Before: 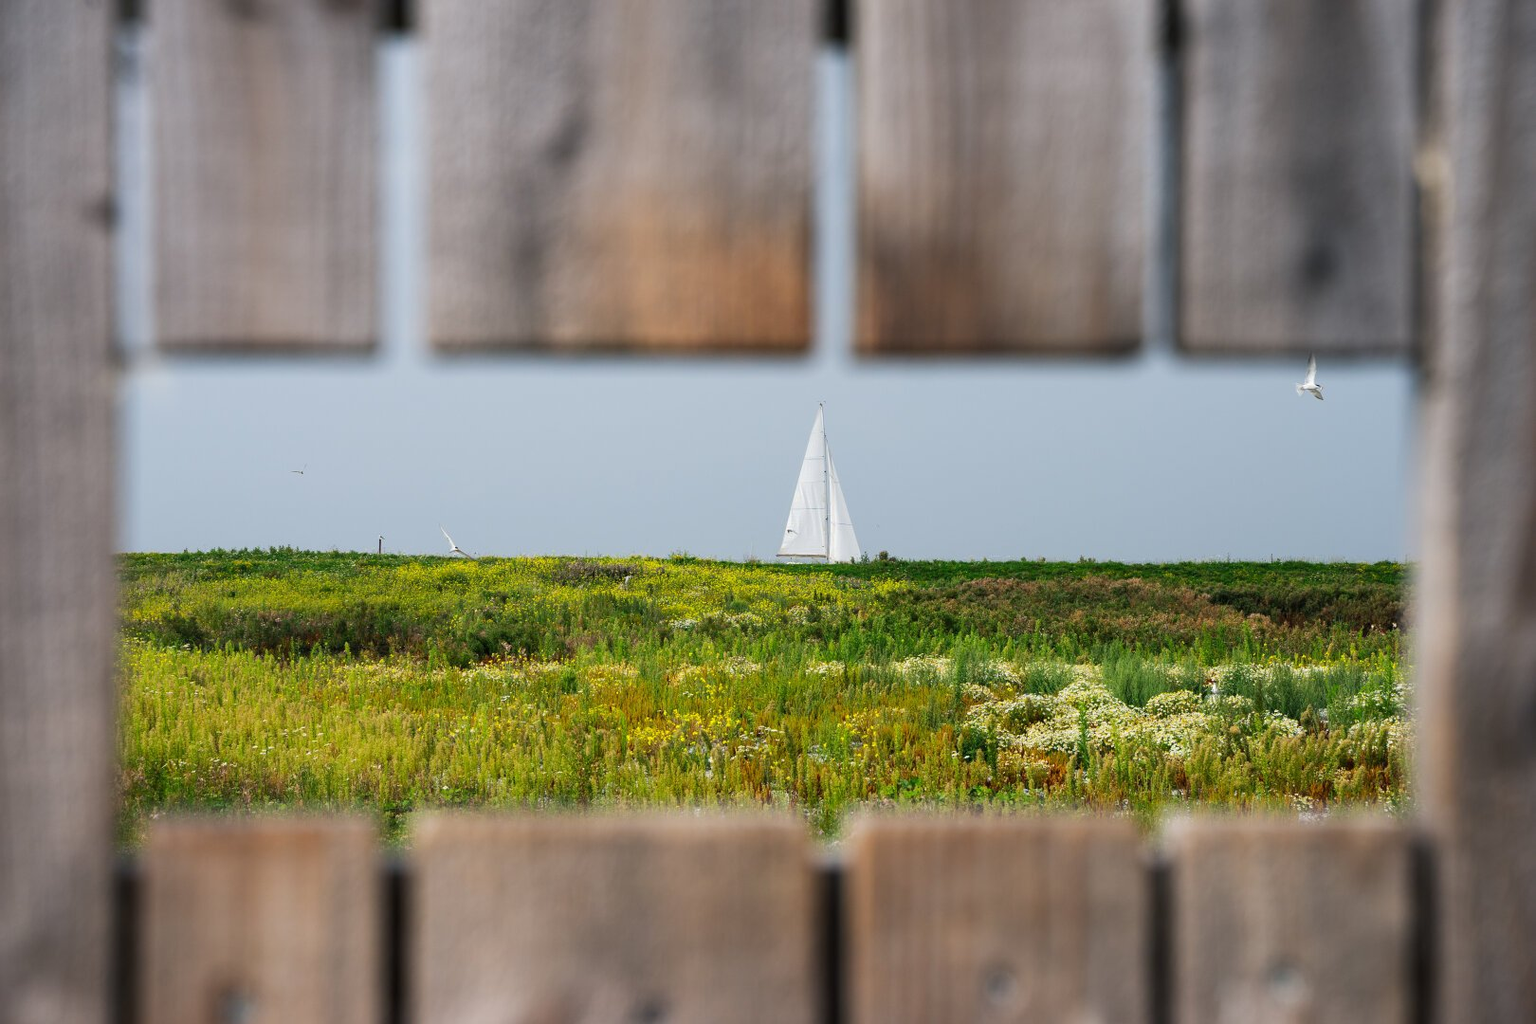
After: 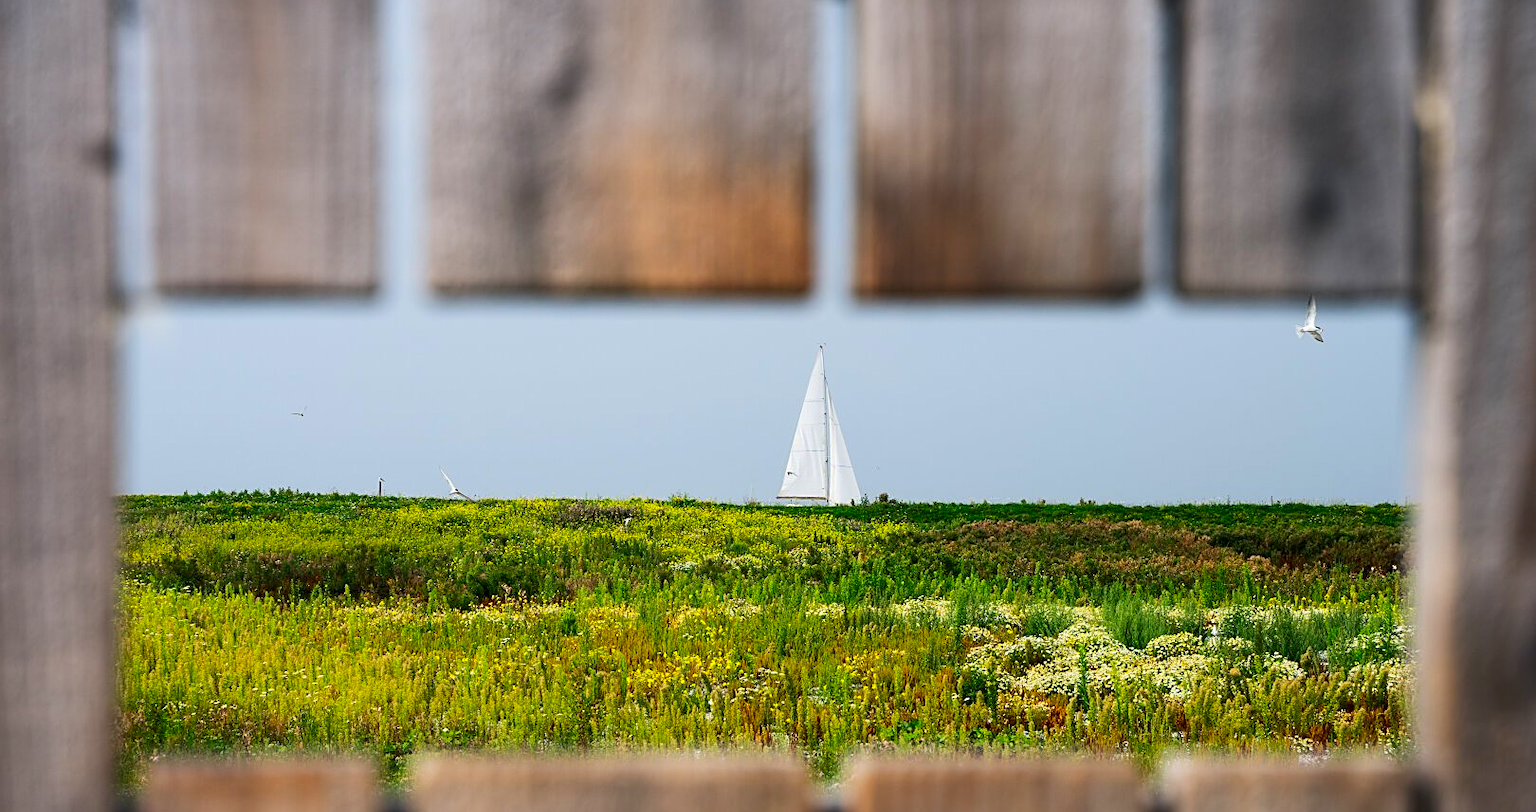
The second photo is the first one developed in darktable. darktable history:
crop and rotate: top 5.653%, bottom 14.923%
contrast brightness saturation: contrast 0.166, saturation 0.321
sharpen: on, module defaults
